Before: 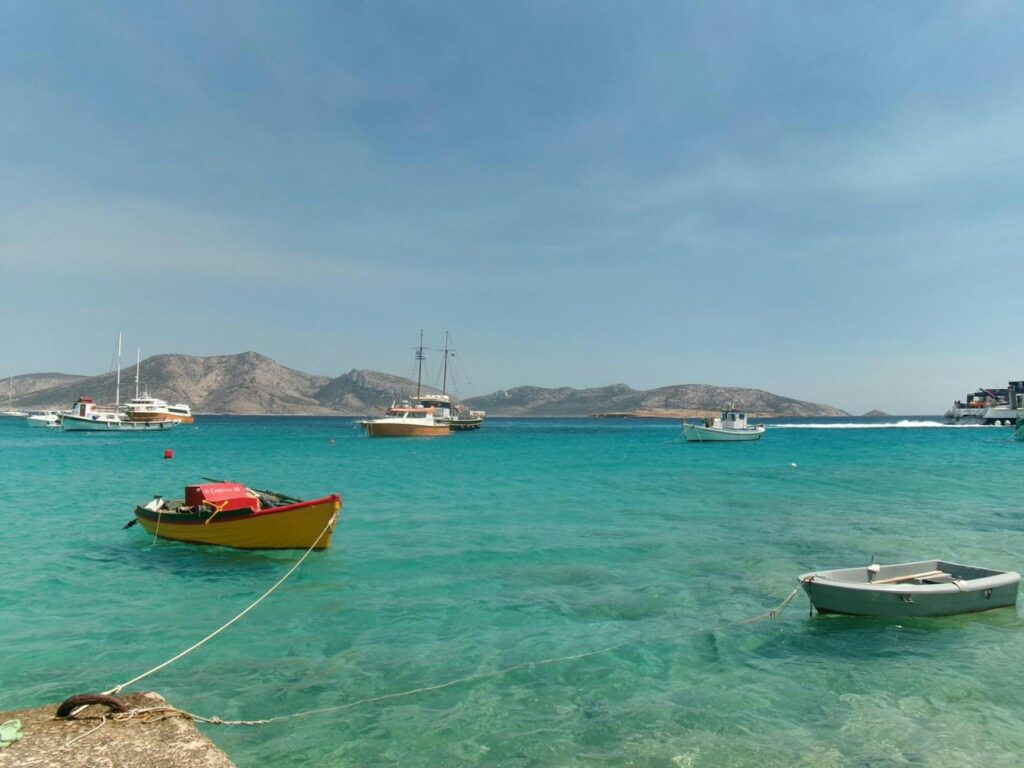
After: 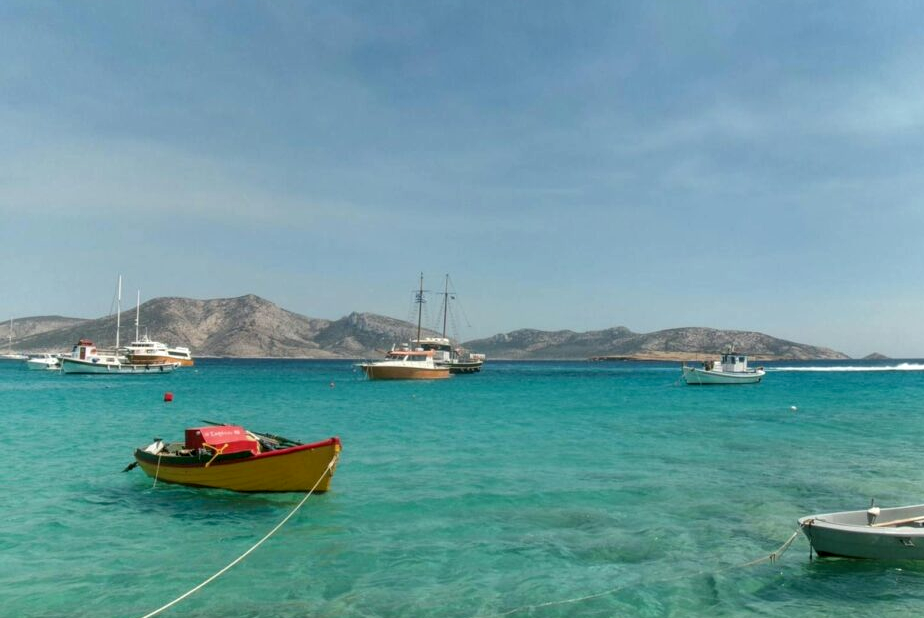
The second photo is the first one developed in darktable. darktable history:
crop: top 7.49%, right 9.717%, bottom 11.943%
local contrast: on, module defaults
